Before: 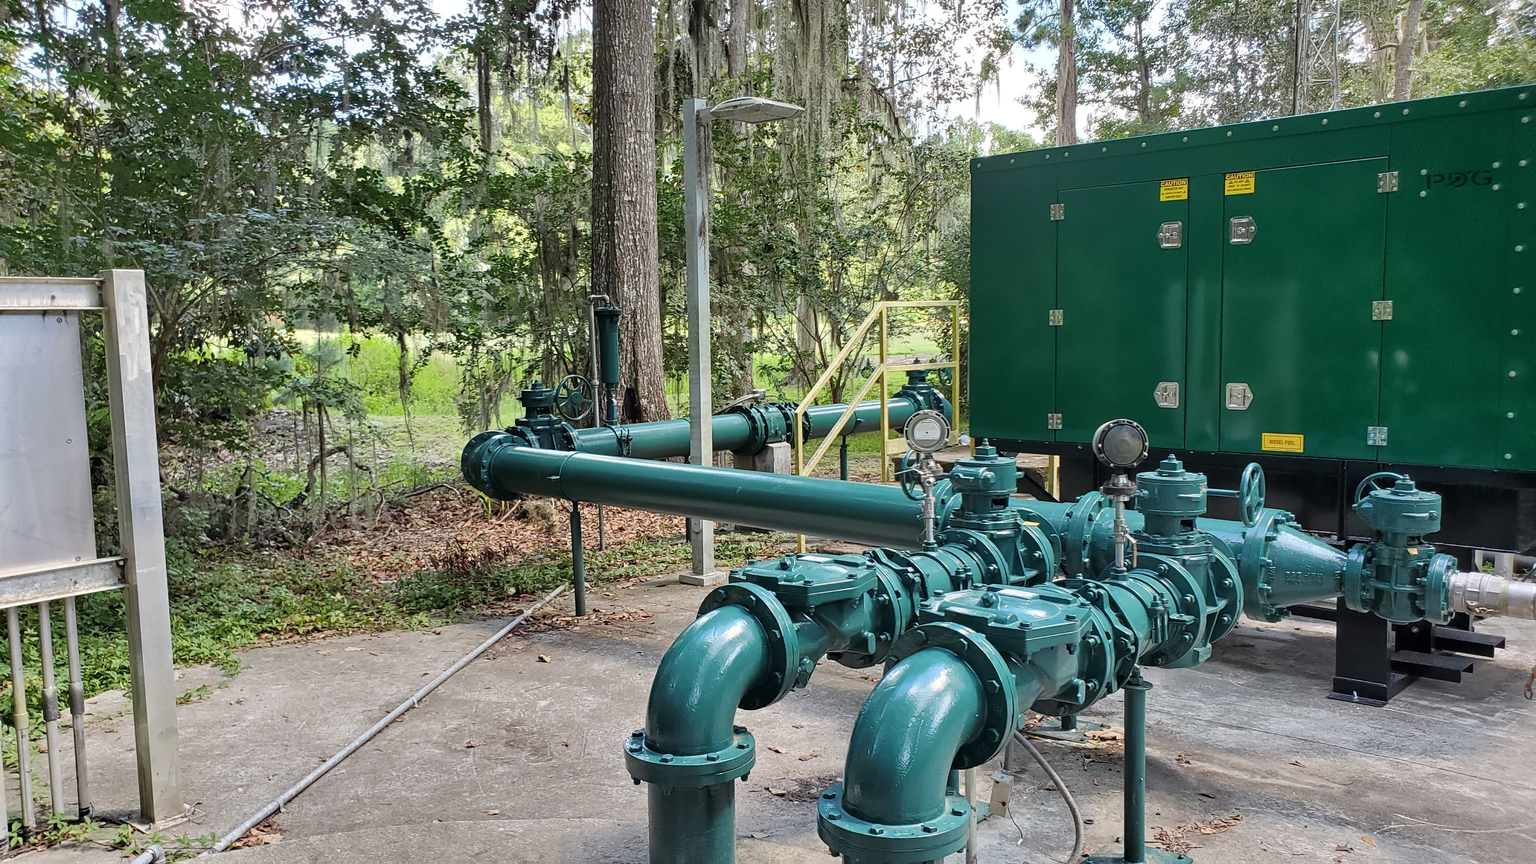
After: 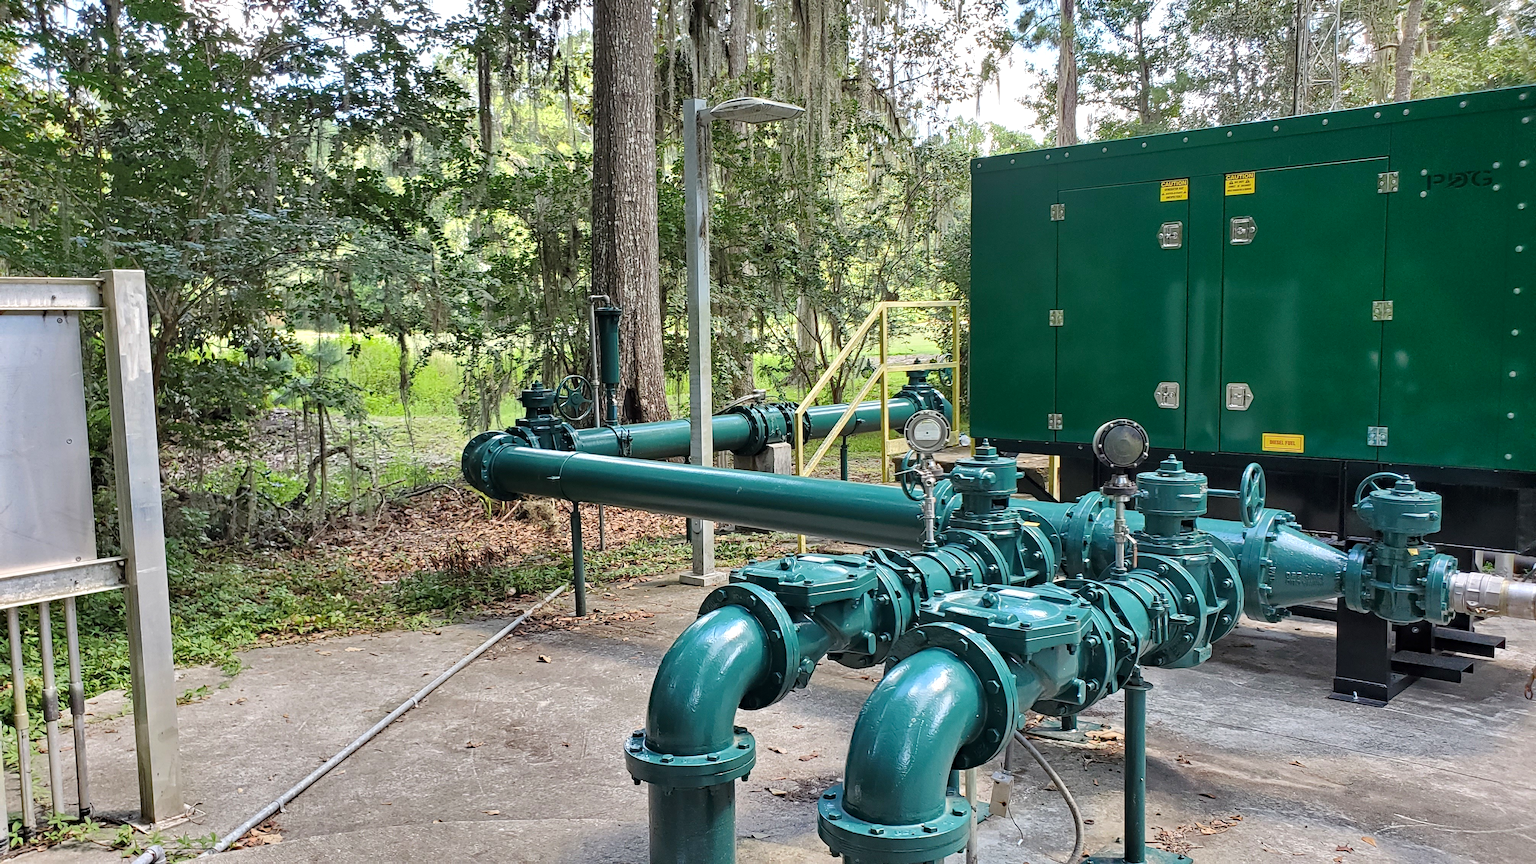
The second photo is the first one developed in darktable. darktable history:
haze removal: compatibility mode true, adaptive false
tone equalizer: on, module defaults
exposure: exposure 0.2 EV, compensate highlight preservation false
